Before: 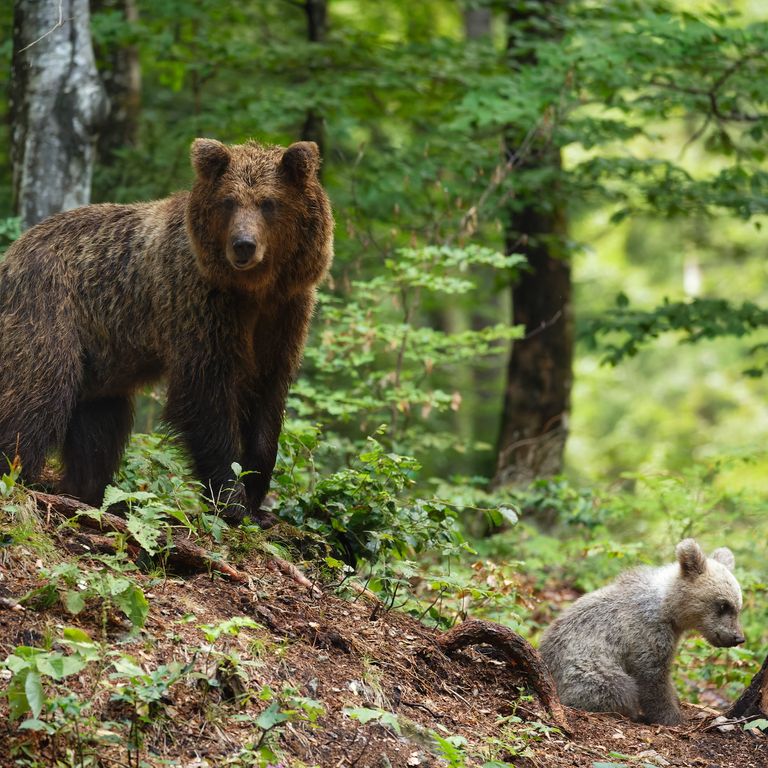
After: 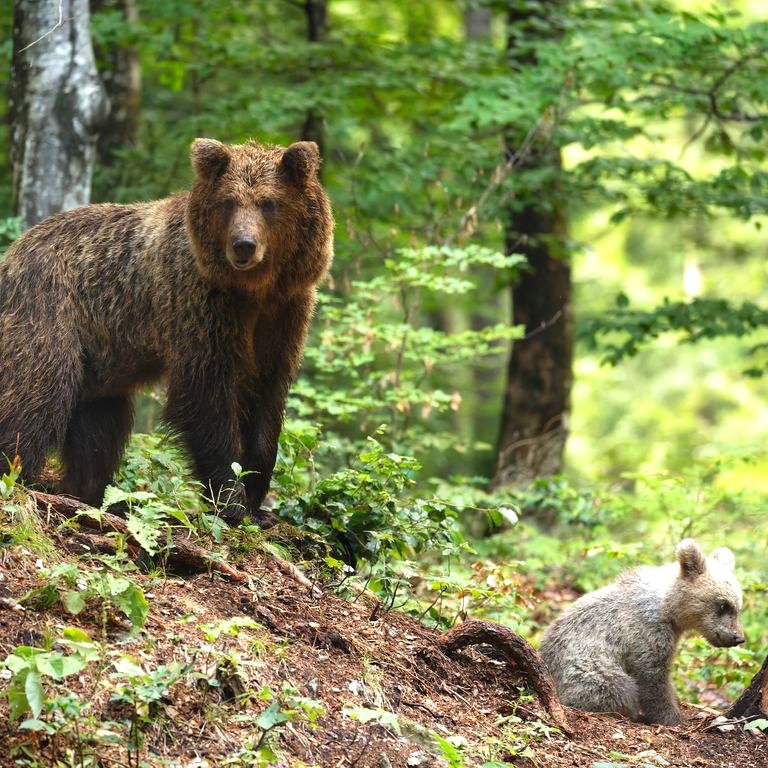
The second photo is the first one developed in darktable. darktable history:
exposure: exposure 0.642 EV, compensate highlight preservation false
